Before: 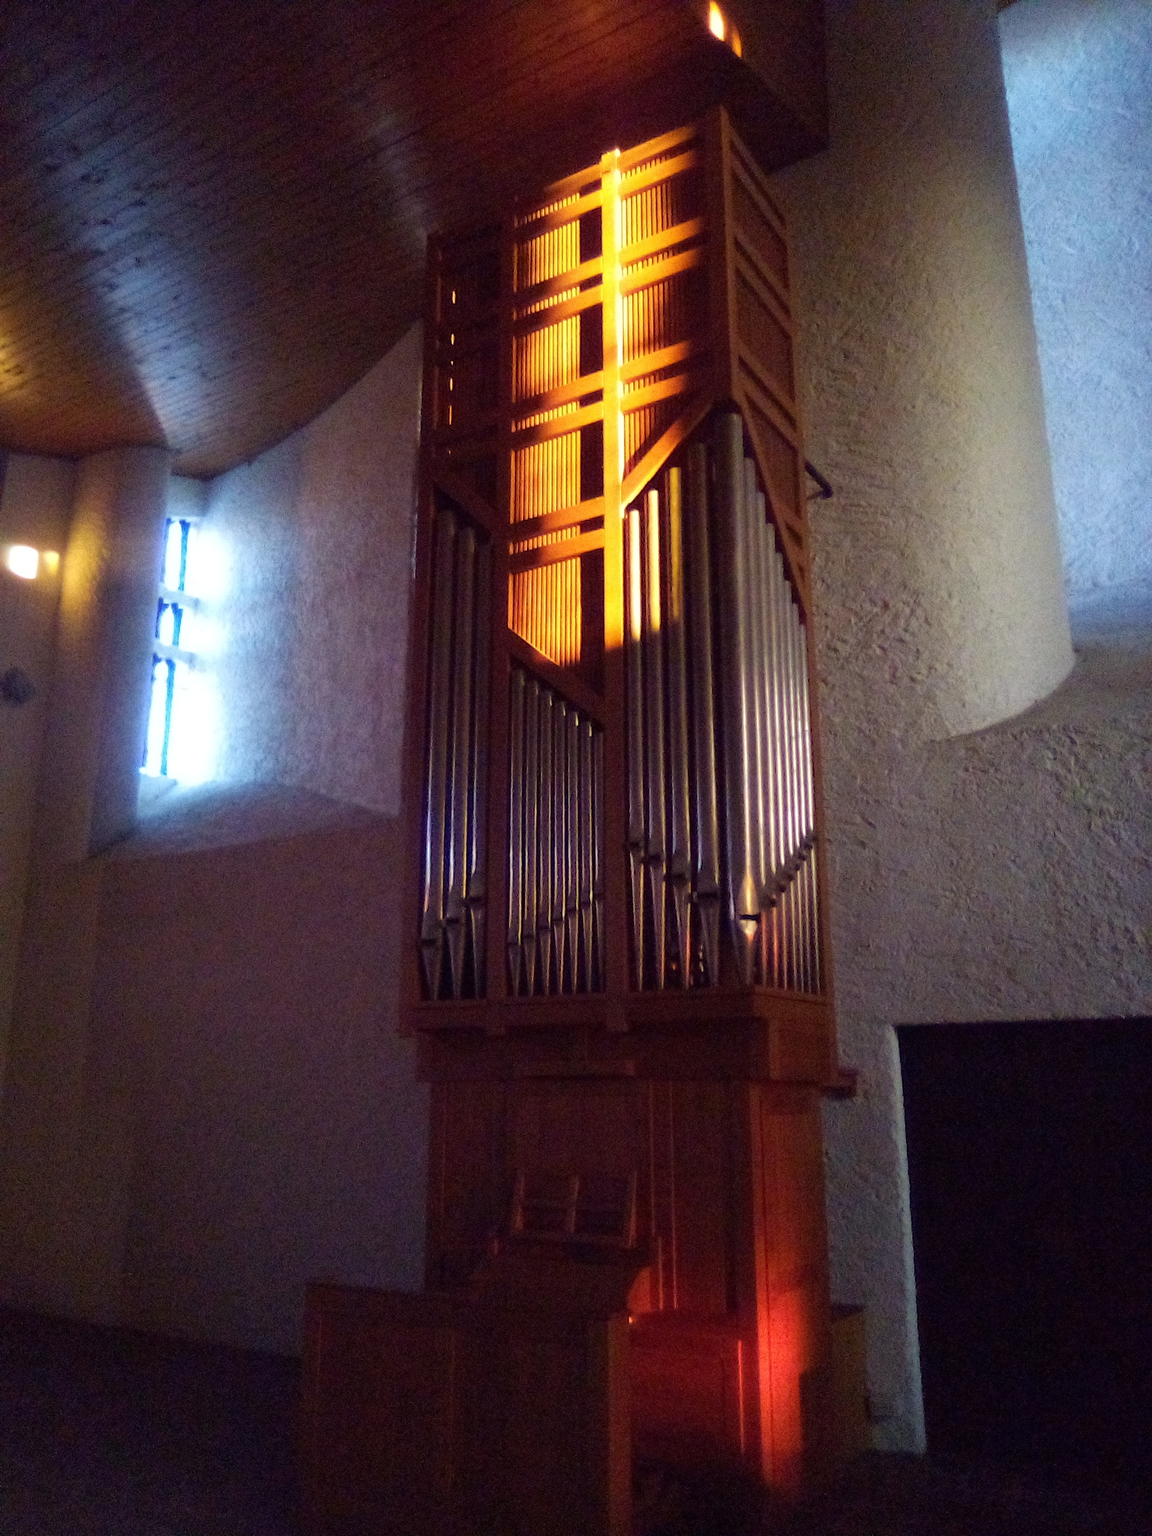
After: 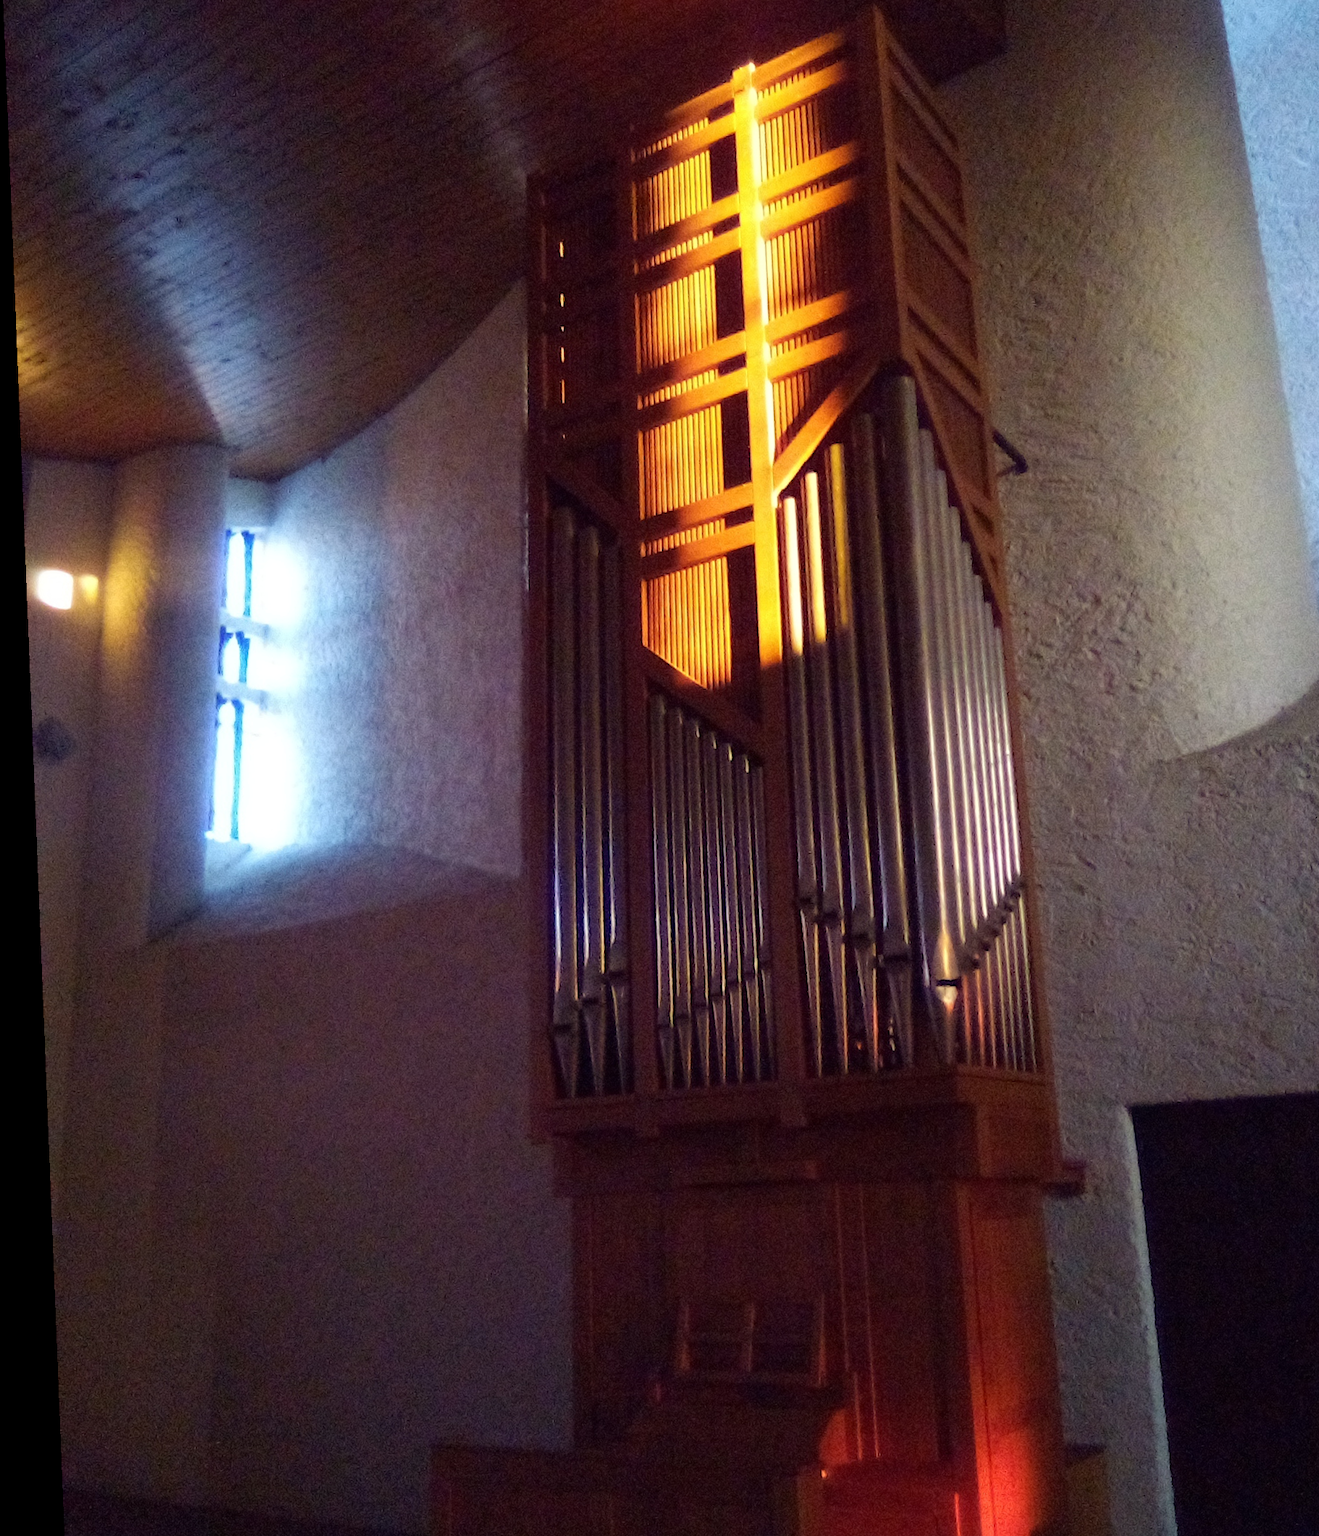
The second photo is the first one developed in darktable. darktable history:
rotate and perspective: rotation -2.29°, automatic cropping off
crop: top 7.49%, right 9.717%, bottom 11.943%
